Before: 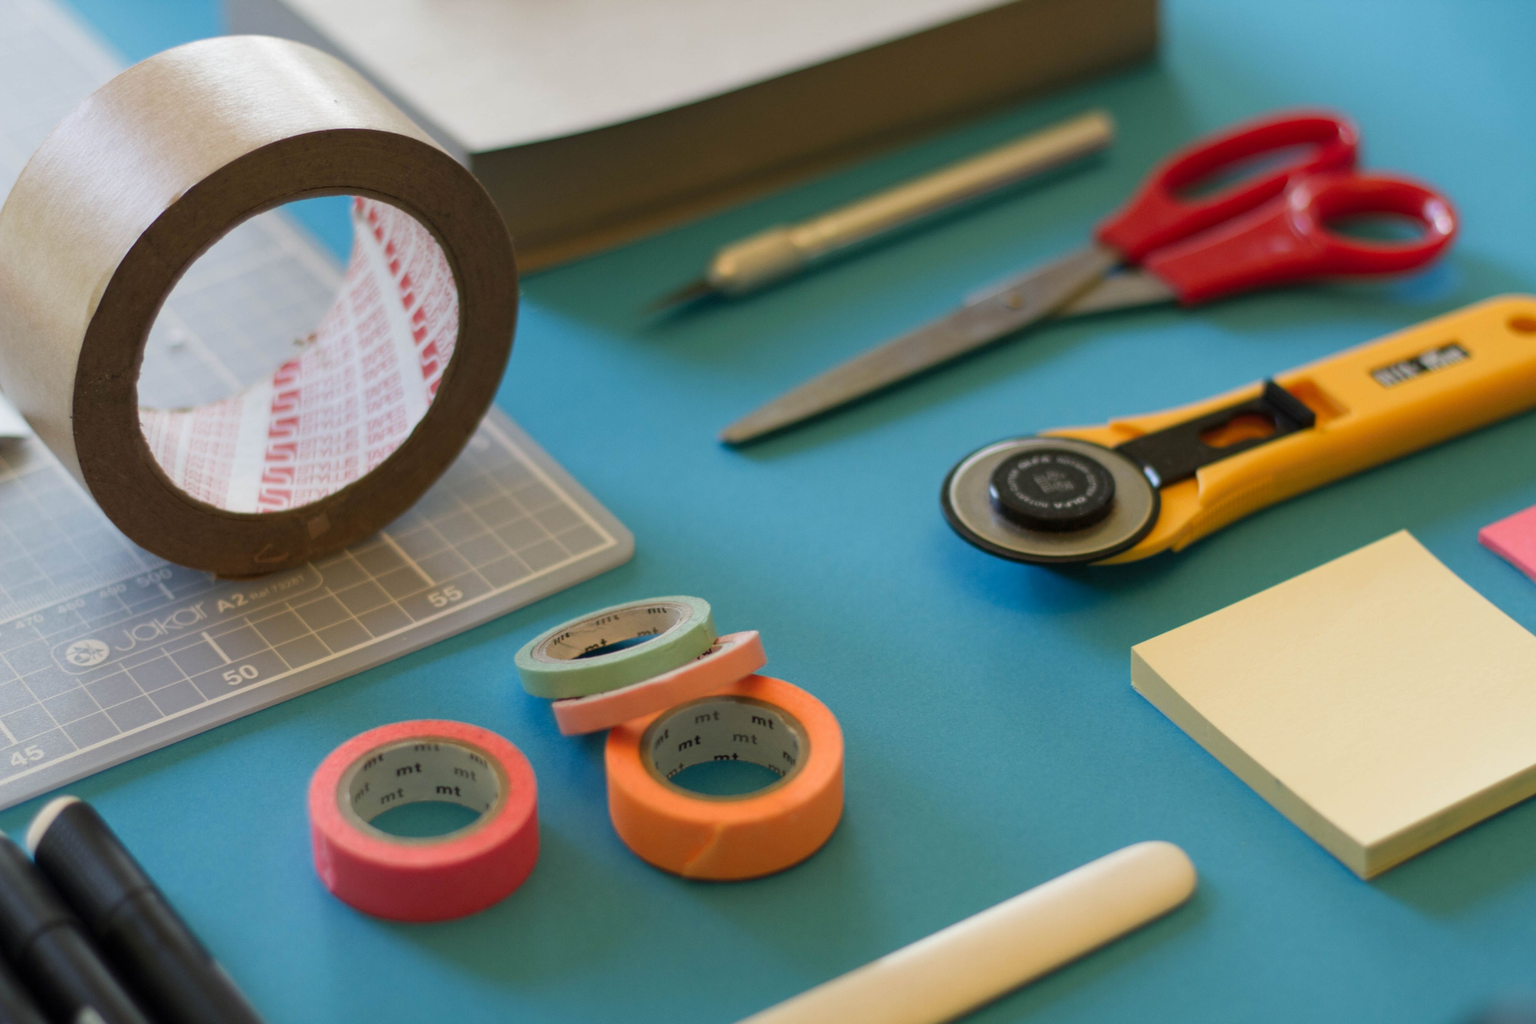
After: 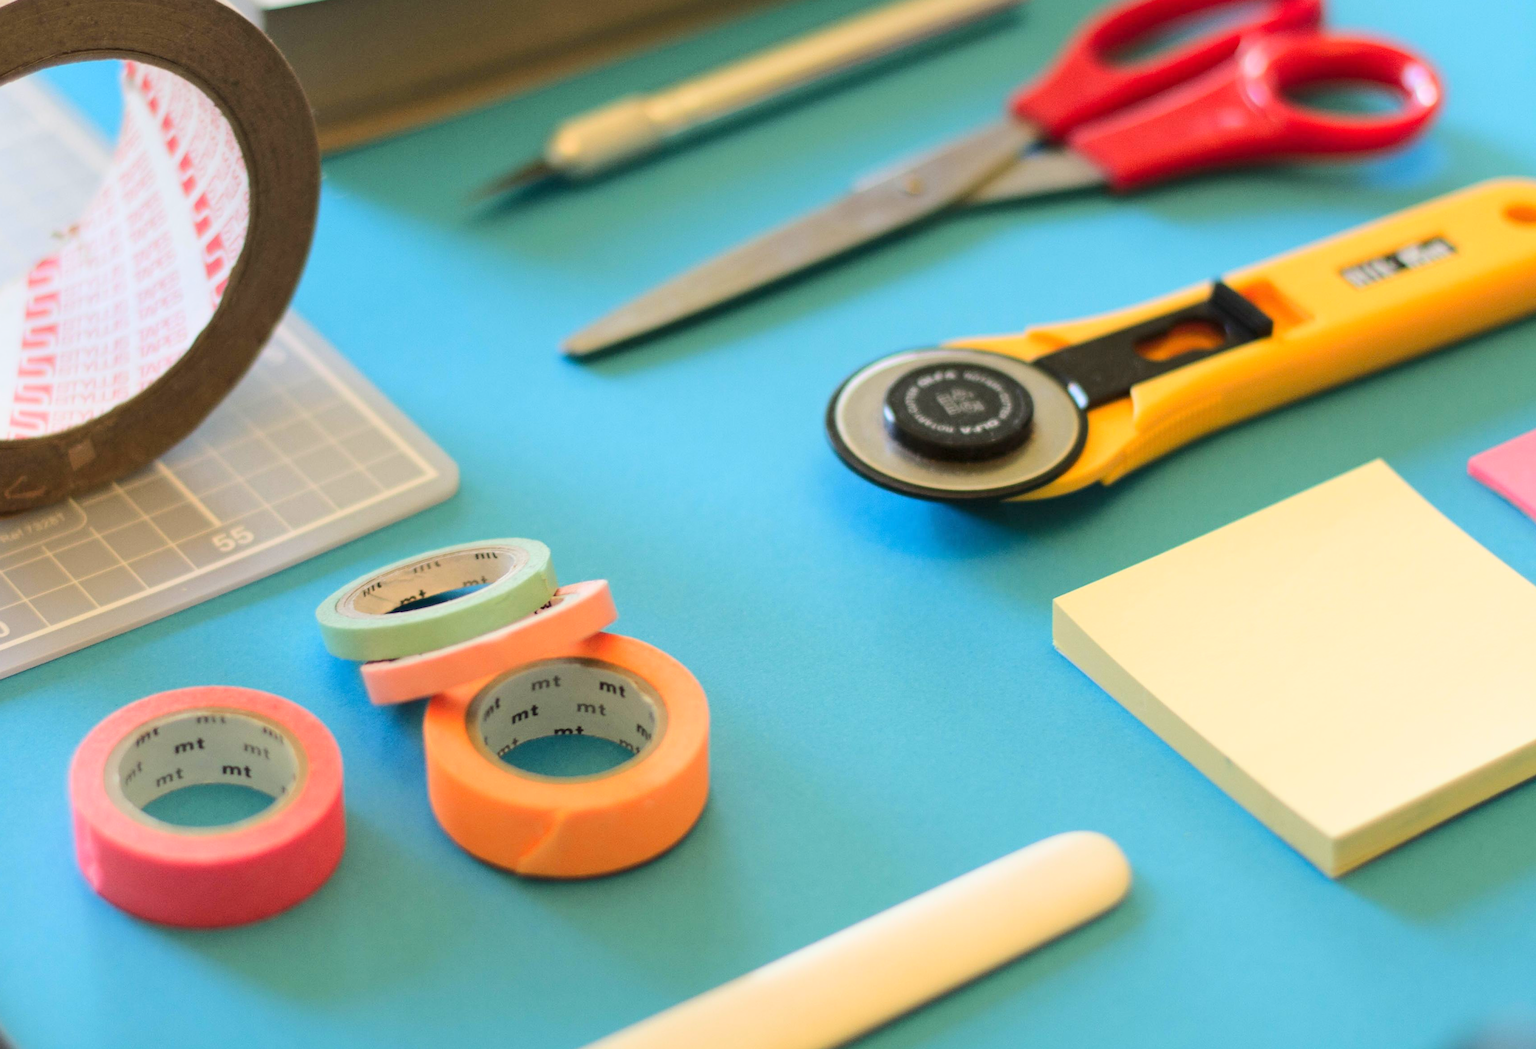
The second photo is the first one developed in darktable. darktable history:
sharpen: radius 1
crop: left 16.315%, top 14.246%
base curve: curves: ch0 [(0, 0) (0.025, 0.046) (0.112, 0.277) (0.467, 0.74) (0.814, 0.929) (1, 0.942)]
